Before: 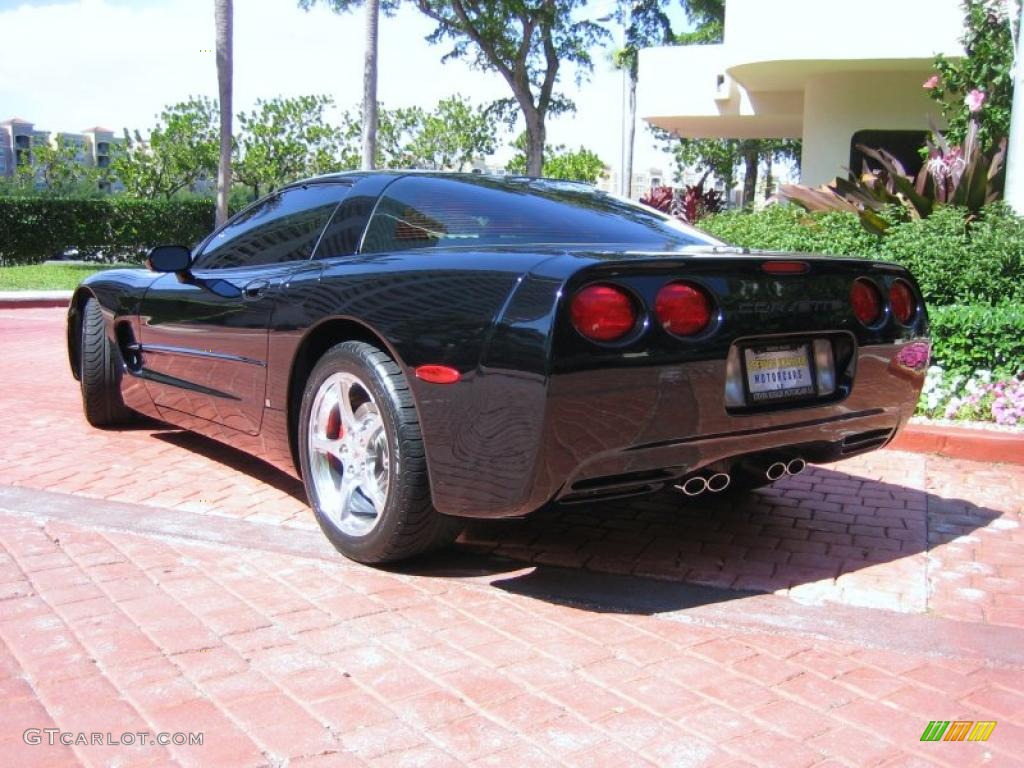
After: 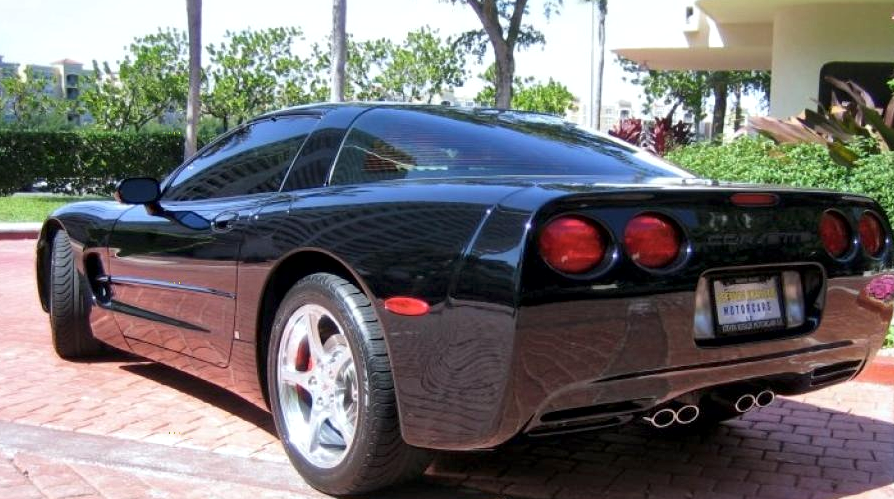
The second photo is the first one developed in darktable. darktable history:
local contrast: mode bilateral grid, contrast 20, coarseness 49, detail 158%, midtone range 0.2
crop: left 3.035%, top 8.96%, right 9.641%, bottom 26.001%
